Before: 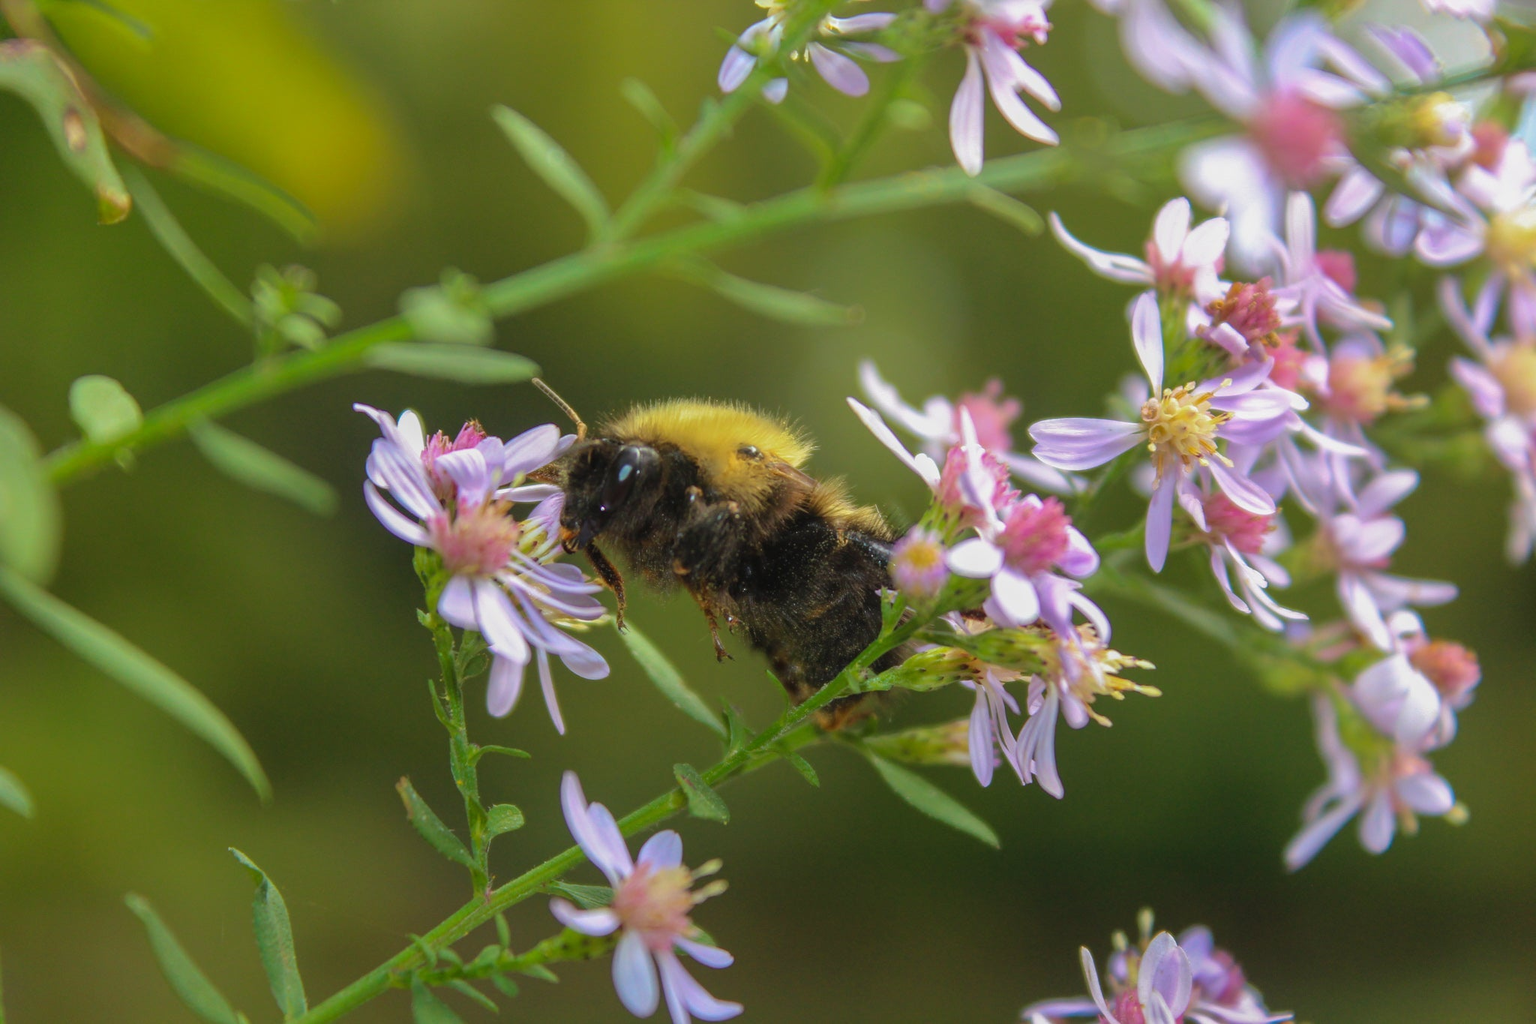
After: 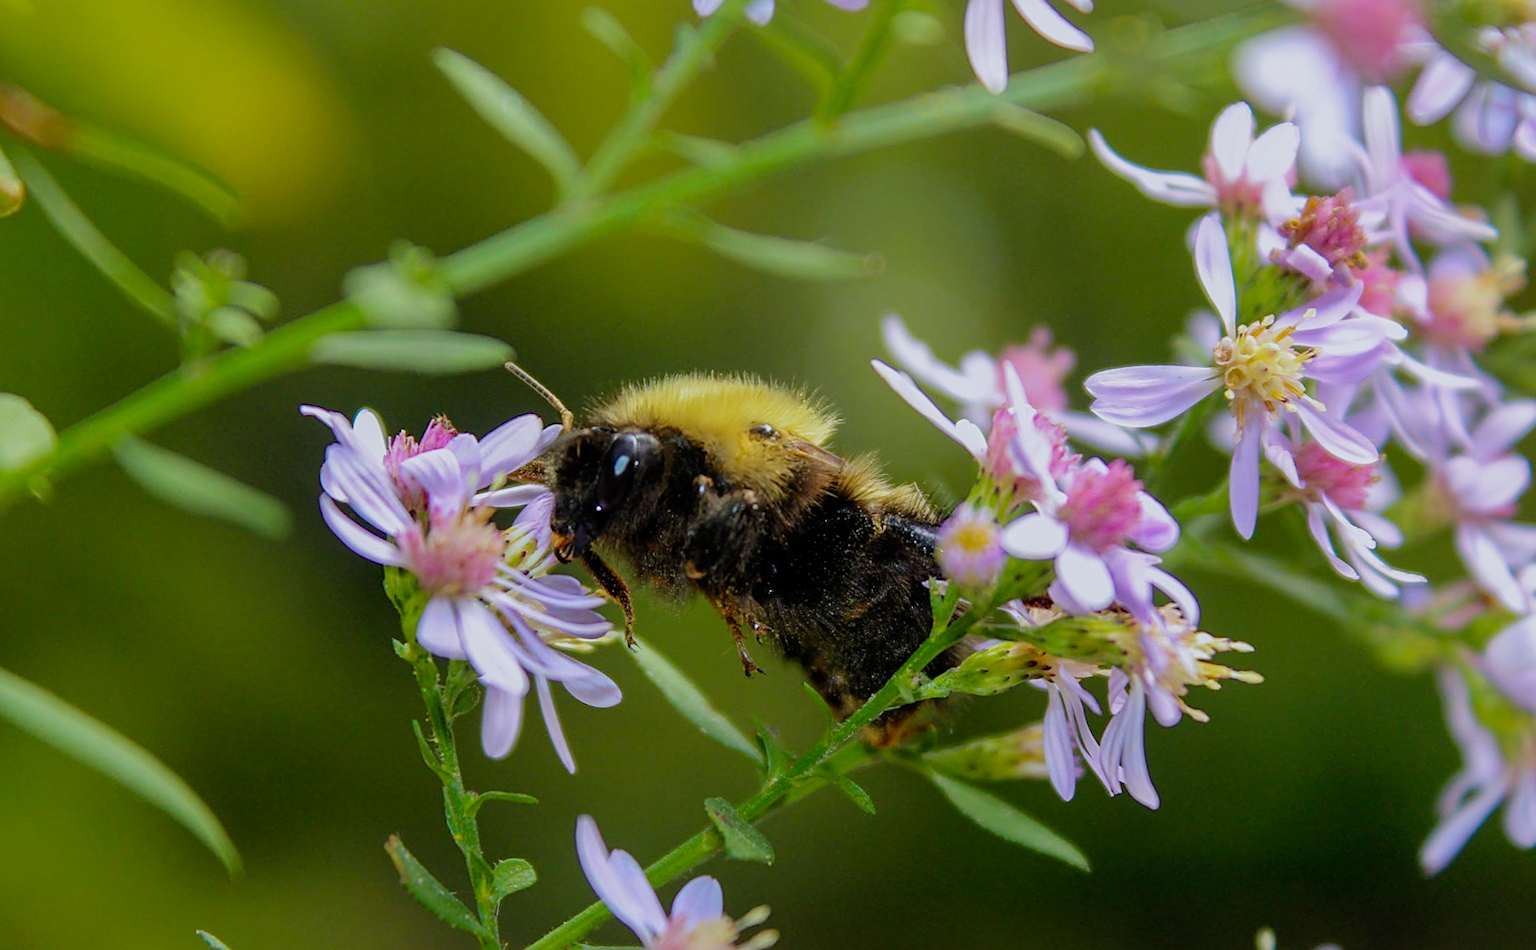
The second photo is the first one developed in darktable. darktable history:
rotate and perspective: rotation -4.2°, shear 0.006, automatic cropping off
exposure: black level correction 0.001, exposure 0.675 EV, compensate highlight preservation false
crop: left 7.856%, top 11.836%, right 10.12%, bottom 15.387%
filmic rgb: middle gray luminance 29%, black relative exposure -10.3 EV, white relative exposure 5.5 EV, threshold 6 EV, target black luminance 0%, hardness 3.95, latitude 2.04%, contrast 1.132, highlights saturation mix 5%, shadows ↔ highlights balance 15.11%, add noise in highlights 0, preserve chrominance no, color science v3 (2019), use custom middle-gray values true, iterations of high-quality reconstruction 0, contrast in highlights soft, enable highlight reconstruction true
white balance: red 0.967, blue 1.119, emerald 0.756
sharpen: on, module defaults
